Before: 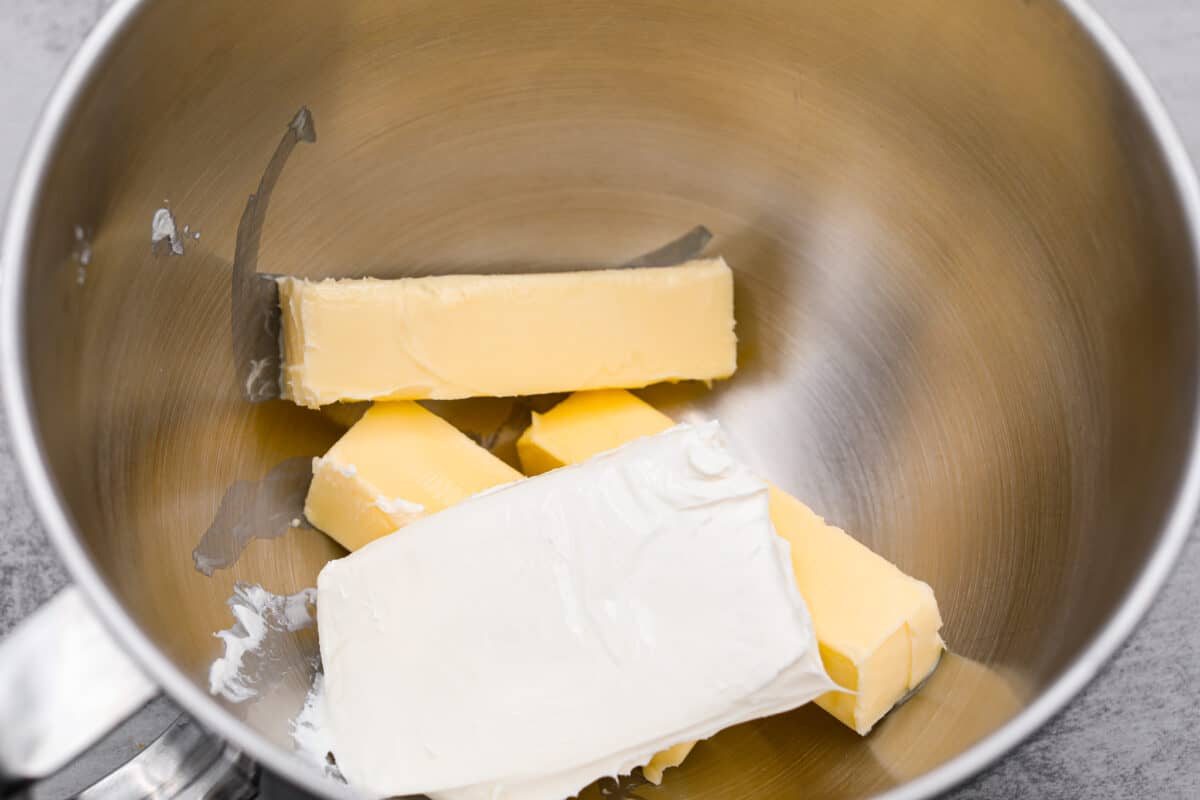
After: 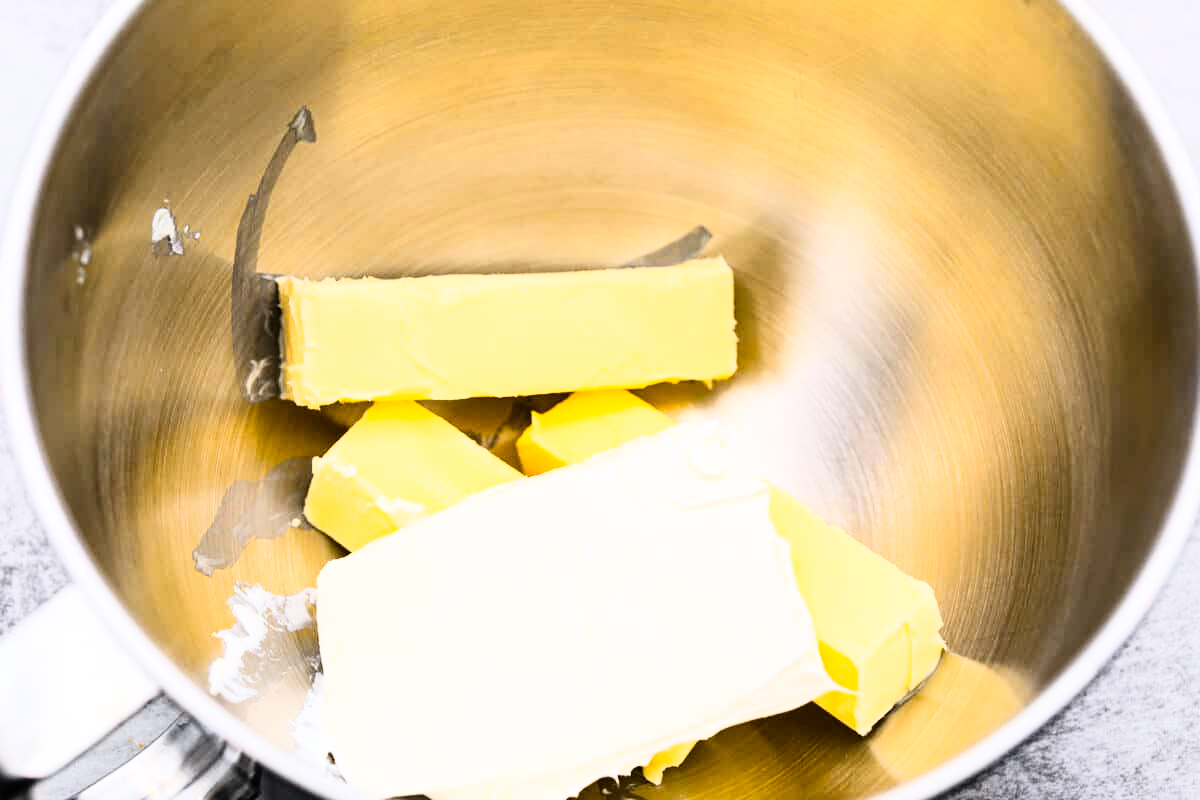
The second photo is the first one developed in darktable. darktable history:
rgb curve: curves: ch0 [(0, 0) (0.21, 0.15) (0.24, 0.21) (0.5, 0.75) (0.75, 0.96) (0.89, 0.99) (1, 1)]; ch1 [(0, 0.02) (0.21, 0.13) (0.25, 0.2) (0.5, 0.67) (0.75, 0.9) (0.89, 0.97) (1, 1)]; ch2 [(0, 0.02) (0.21, 0.13) (0.25, 0.2) (0.5, 0.67) (0.75, 0.9) (0.89, 0.97) (1, 1)], compensate middle gray true
color contrast: green-magenta contrast 0.85, blue-yellow contrast 1.25, unbound 0
